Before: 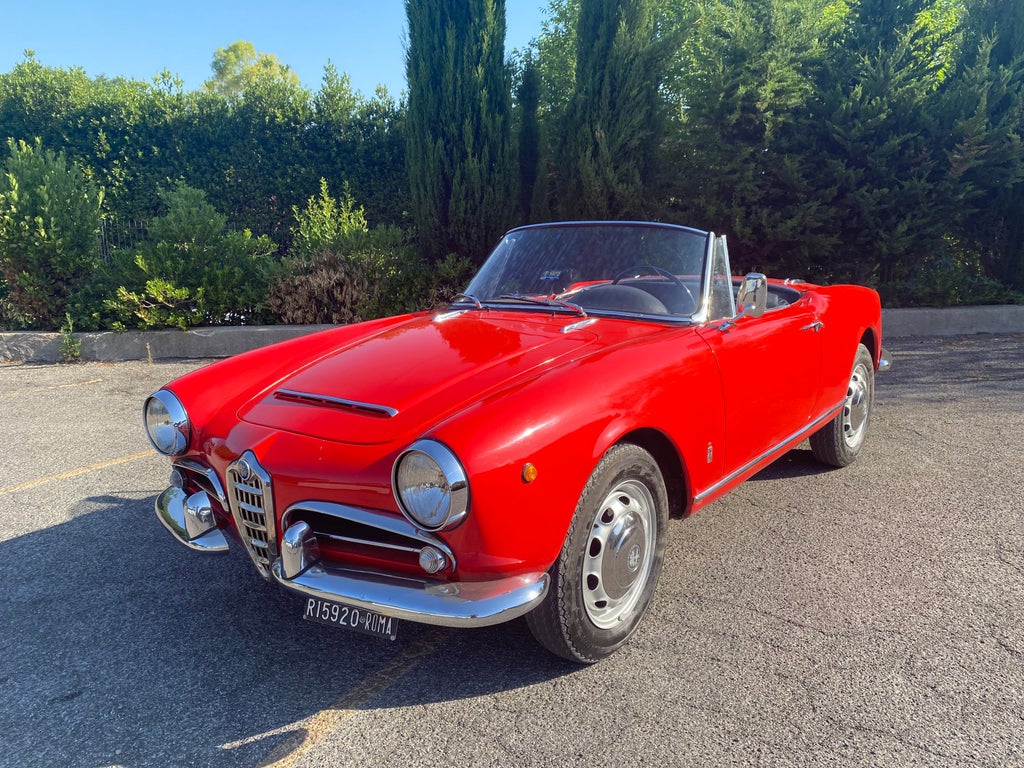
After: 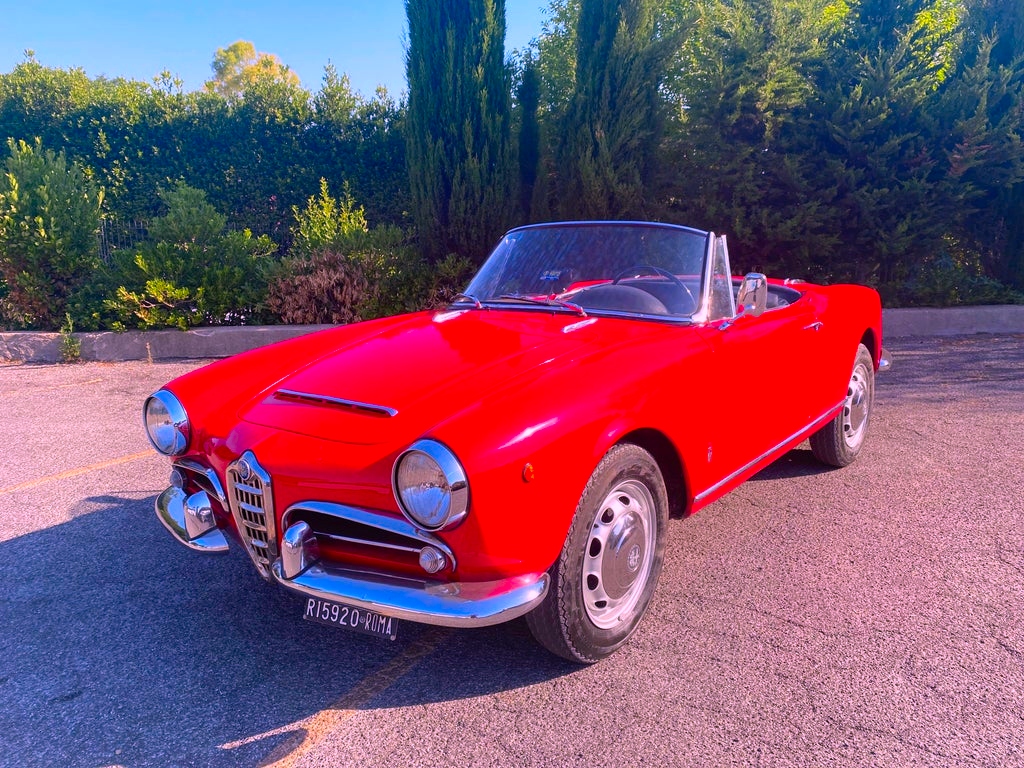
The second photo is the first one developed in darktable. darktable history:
color correction: highlights a* 18.9, highlights b* -11.67, saturation 1.7
